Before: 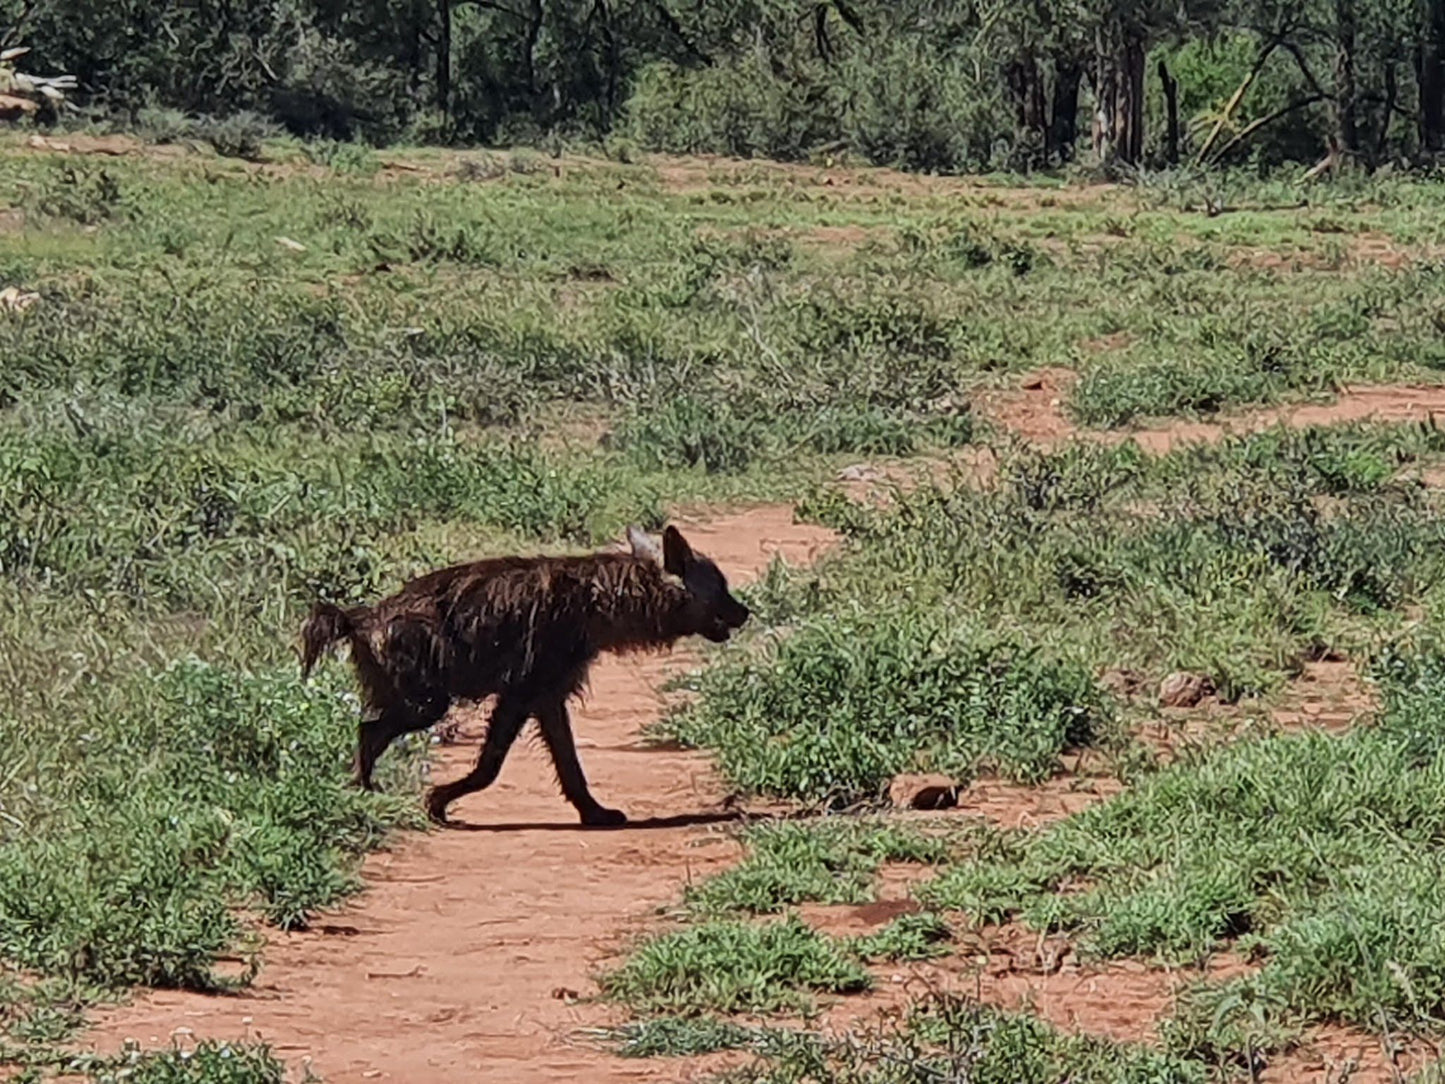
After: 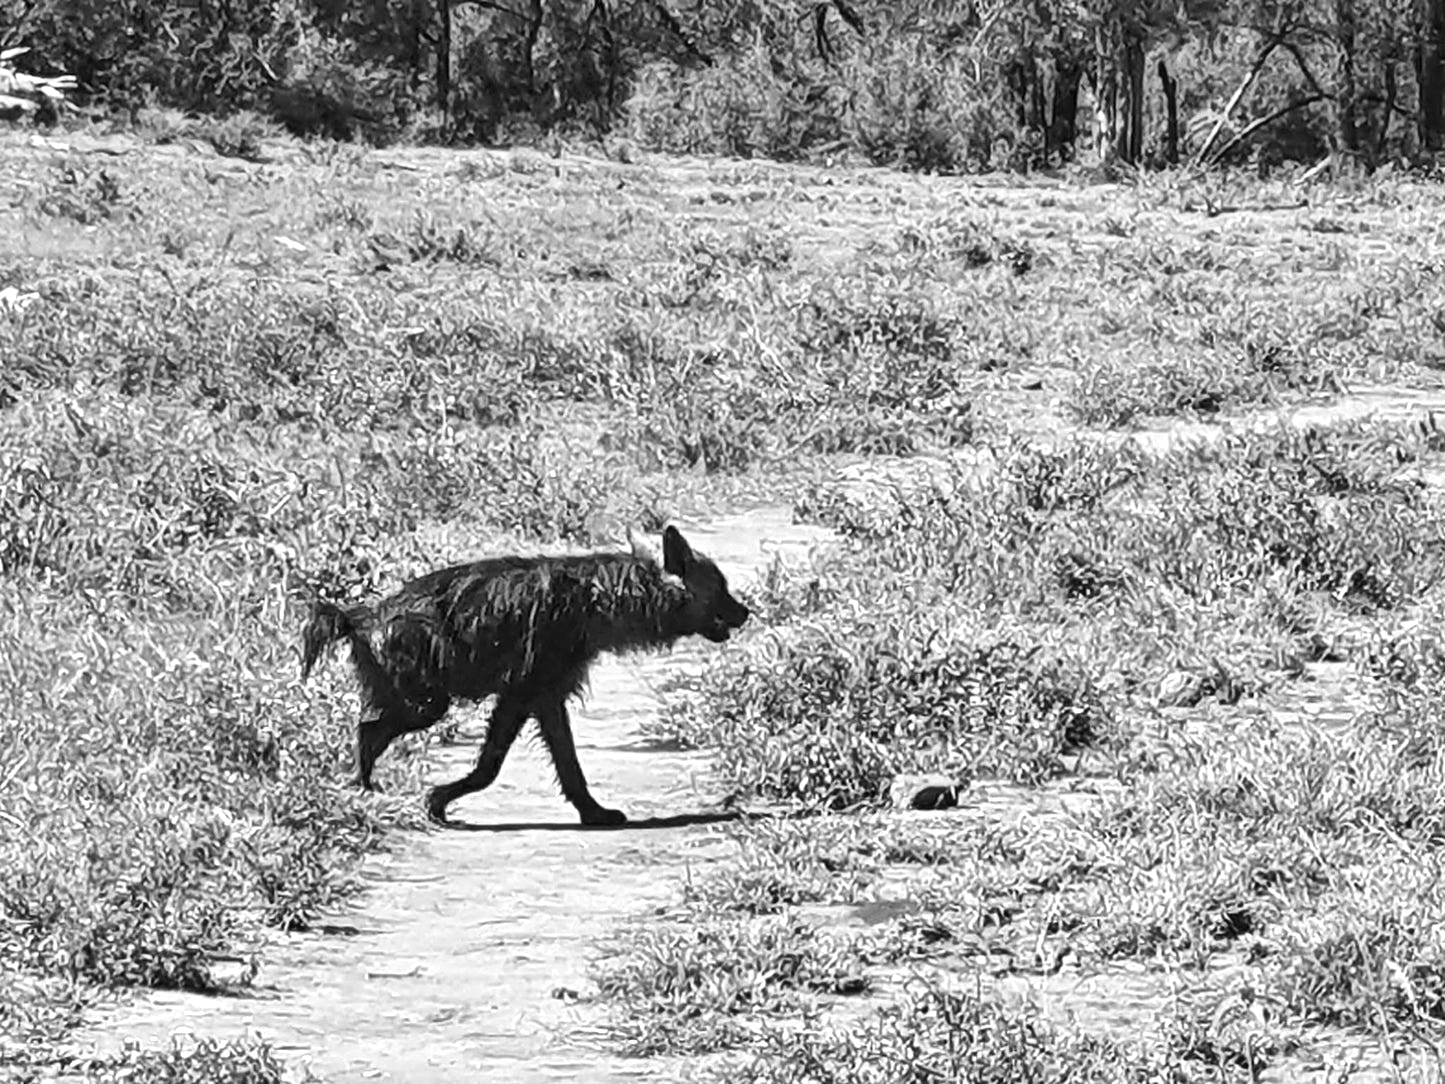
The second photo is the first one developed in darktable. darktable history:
monochrome: a -4.13, b 5.16, size 1
exposure: black level correction 0, exposure 1.1 EV, compensate exposure bias true, compensate highlight preservation false
